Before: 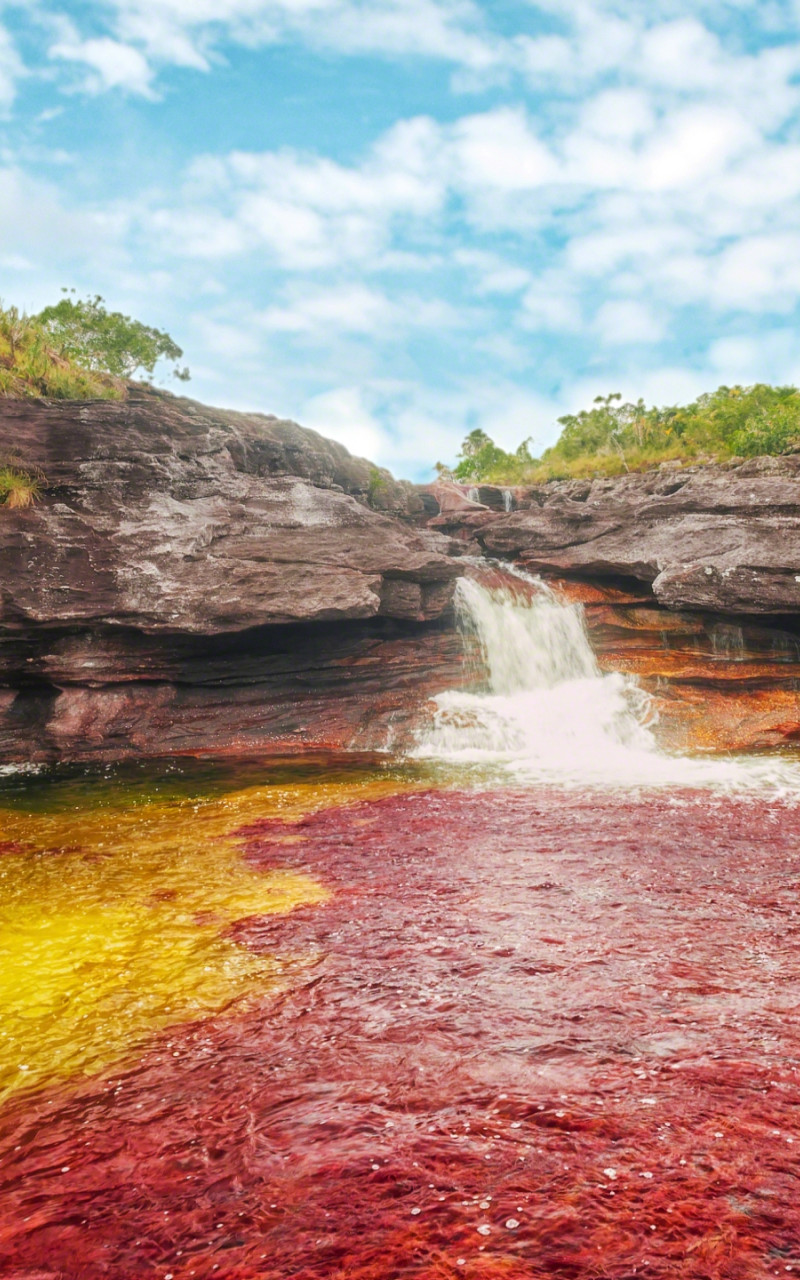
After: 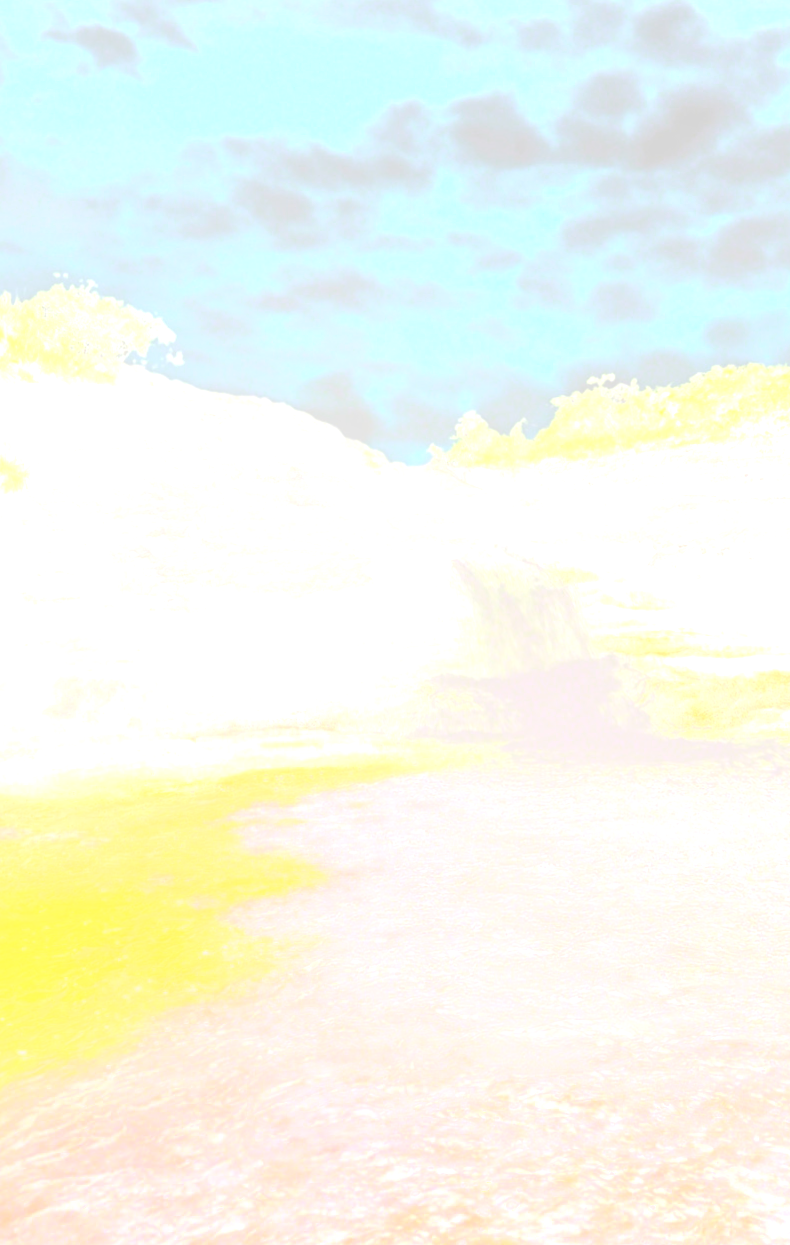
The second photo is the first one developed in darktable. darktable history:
rotate and perspective: rotation -0.45°, automatic cropping original format, crop left 0.008, crop right 0.992, crop top 0.012, crop bottom 0.988
crop: left 0.434%, top 0.485%, right 0.244%, bottom 0.386%
tone equalizer: -8 EV 0.06 EV, smoothing diameter 25%, edges refinement/feathering 10, preserve details guided filter
white balance: emerald 1
color correction: saturation 0.8
exposure: exposure 0.781 EV, compensate highlight preservation false
bloom: size 70%, threshold 25%, strength 70%
